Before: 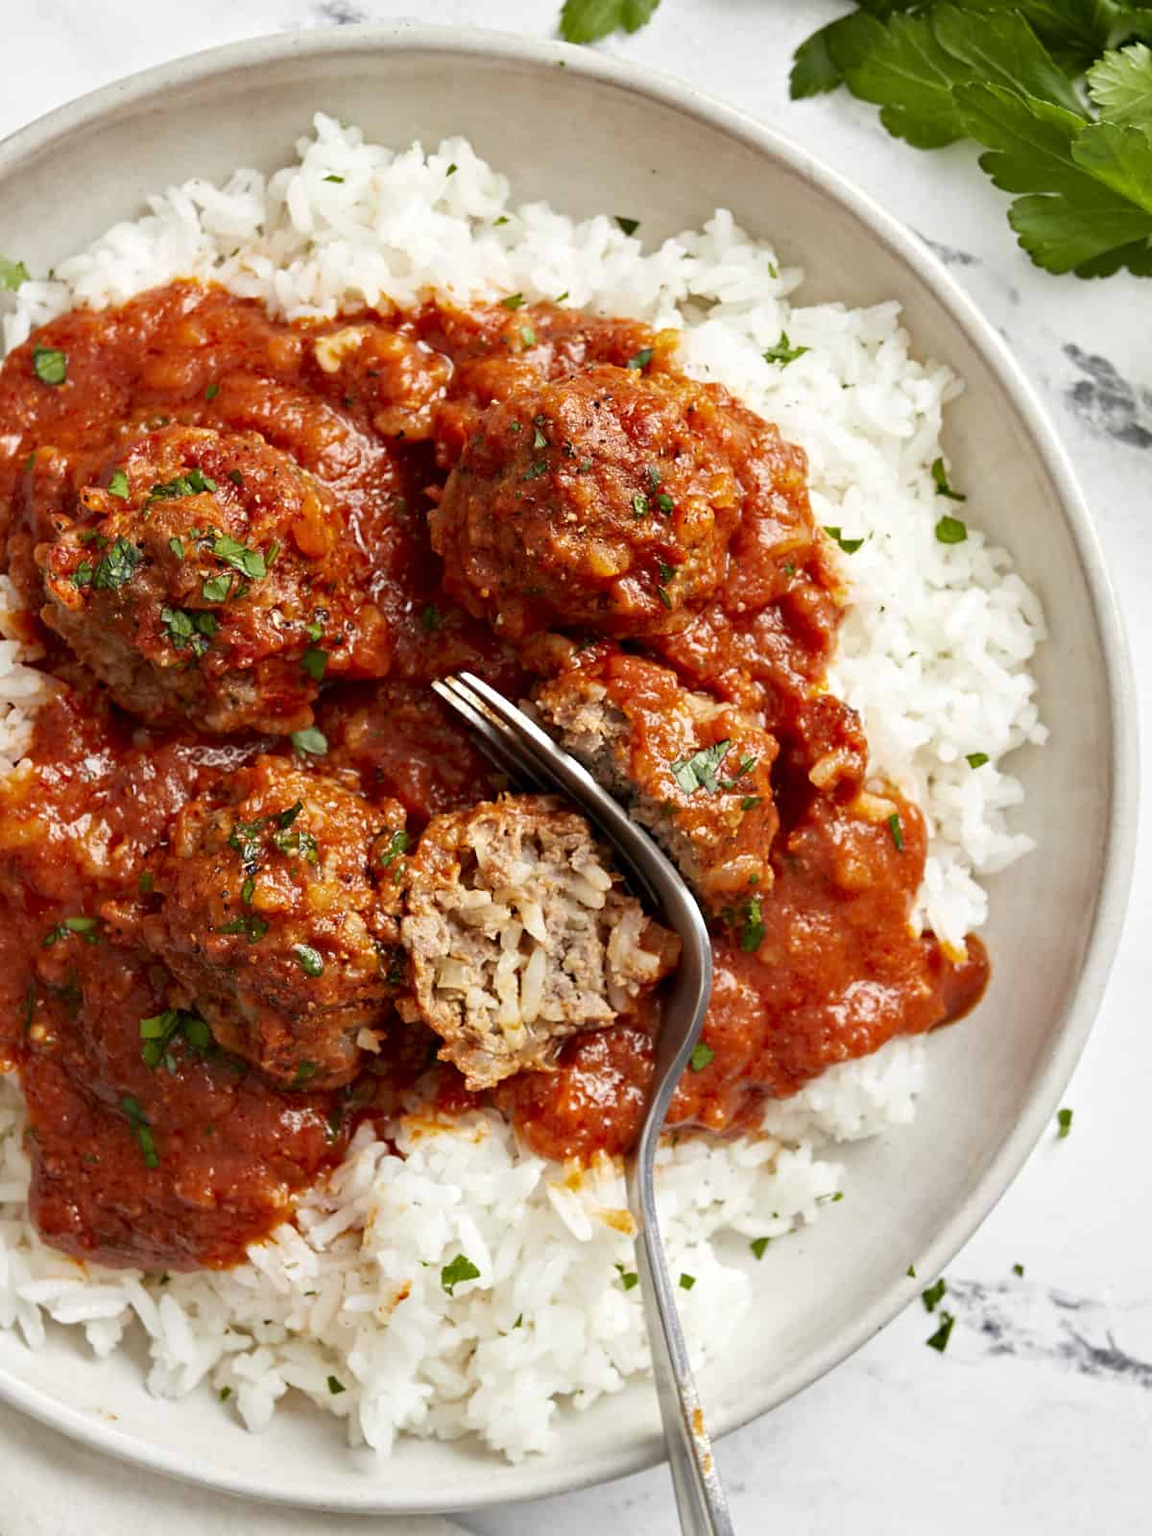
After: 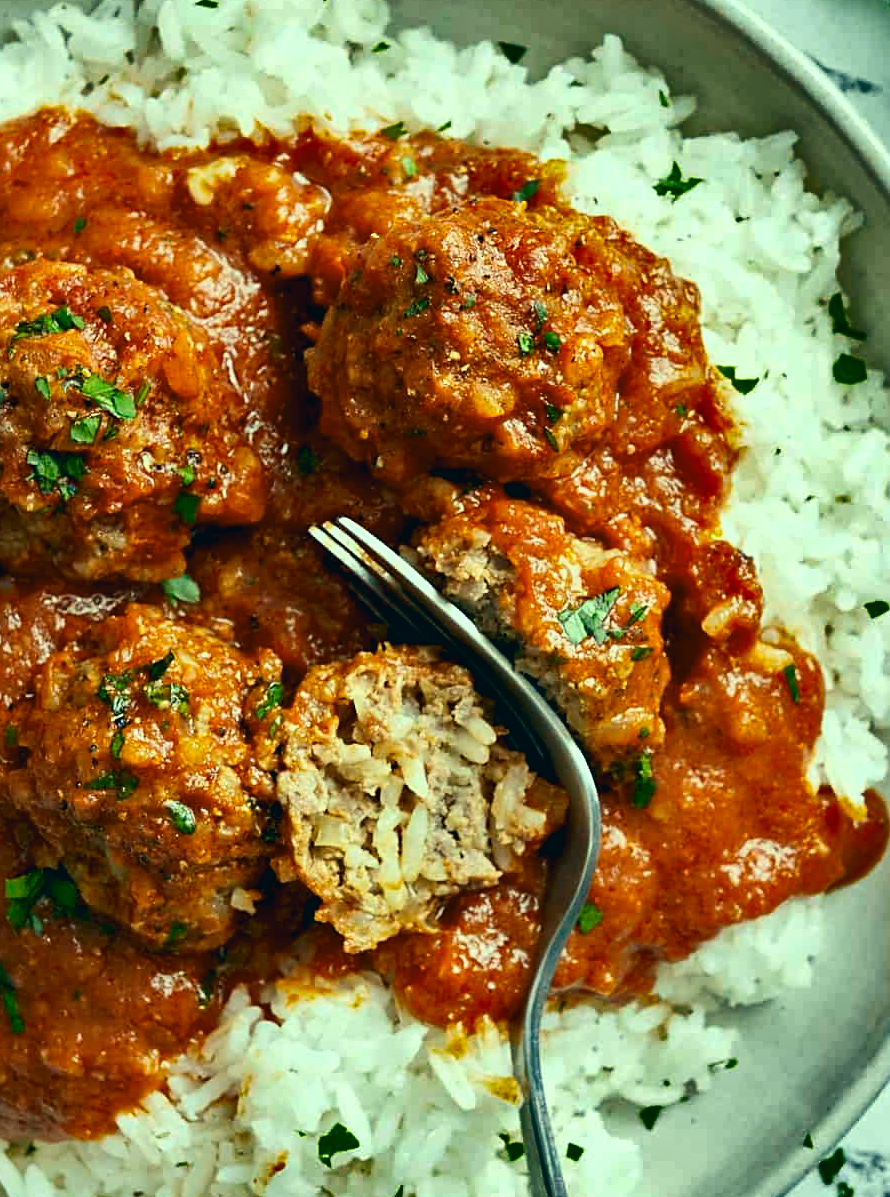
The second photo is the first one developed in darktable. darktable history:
contrast brightness saturation: contrast 0.155, brightness -0.011, saturation 0.105
sharpen: amount 0.211
color correction: highlights a* -19.33, highlights b* 9.8, shadows a* -19.64, shadows b* -10.85
shadows and highlights: shadows 24.36, highlights -77.46, soften with gaussian
crop and rotate: left 11.823%, top 11.459%, right 14.005%, bottom 13.714%
